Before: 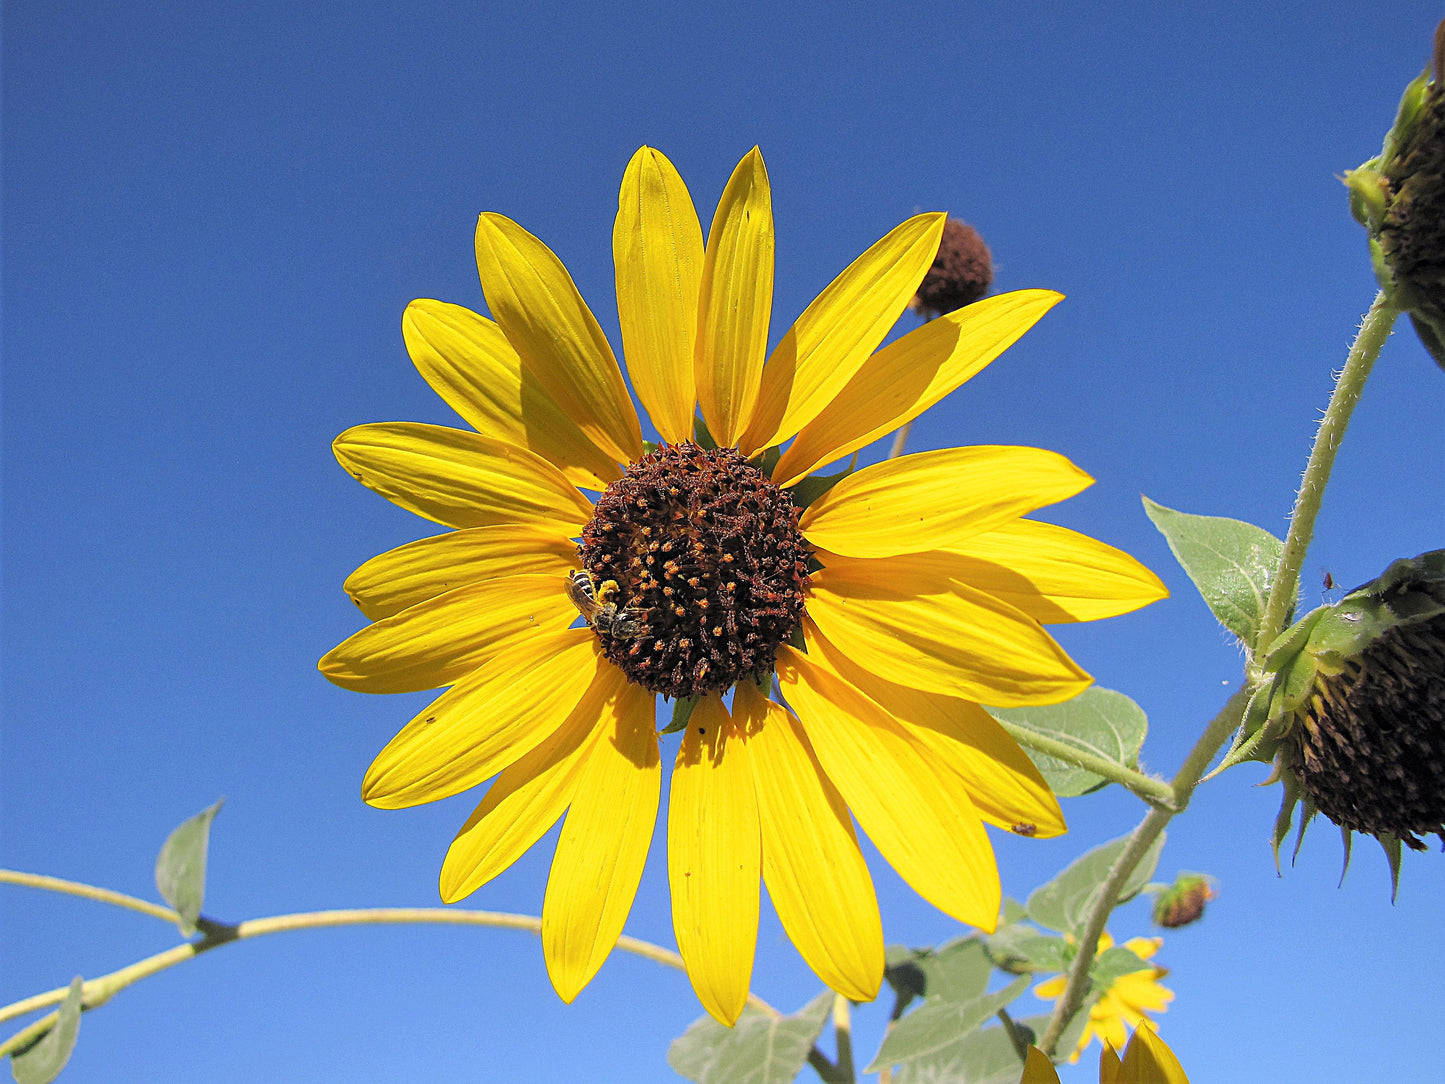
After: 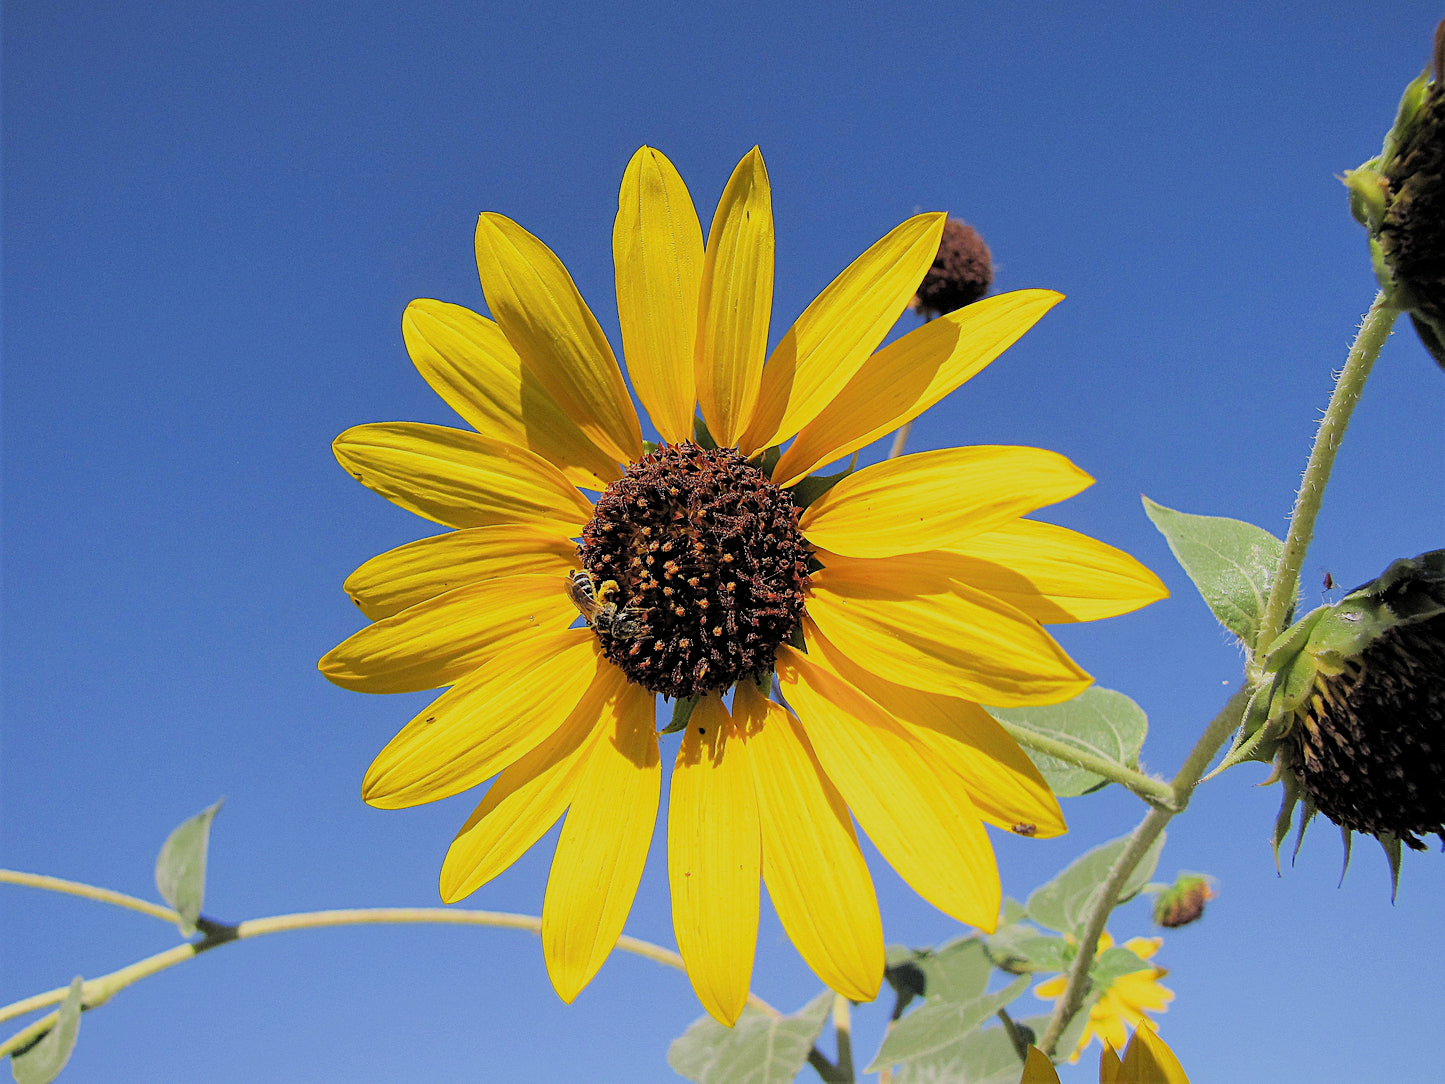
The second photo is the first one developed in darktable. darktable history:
filmic rgb: middle gray luminance 29.13%, black relative exposure -10.35 EV, white relative exposure 5.47 EV, target black luminance 0%, hardness 3.95, latitude 2.77%, contrast 1.13, highlights saturation mix 3.91%, shadows ↔ highlights balance 14.45%
